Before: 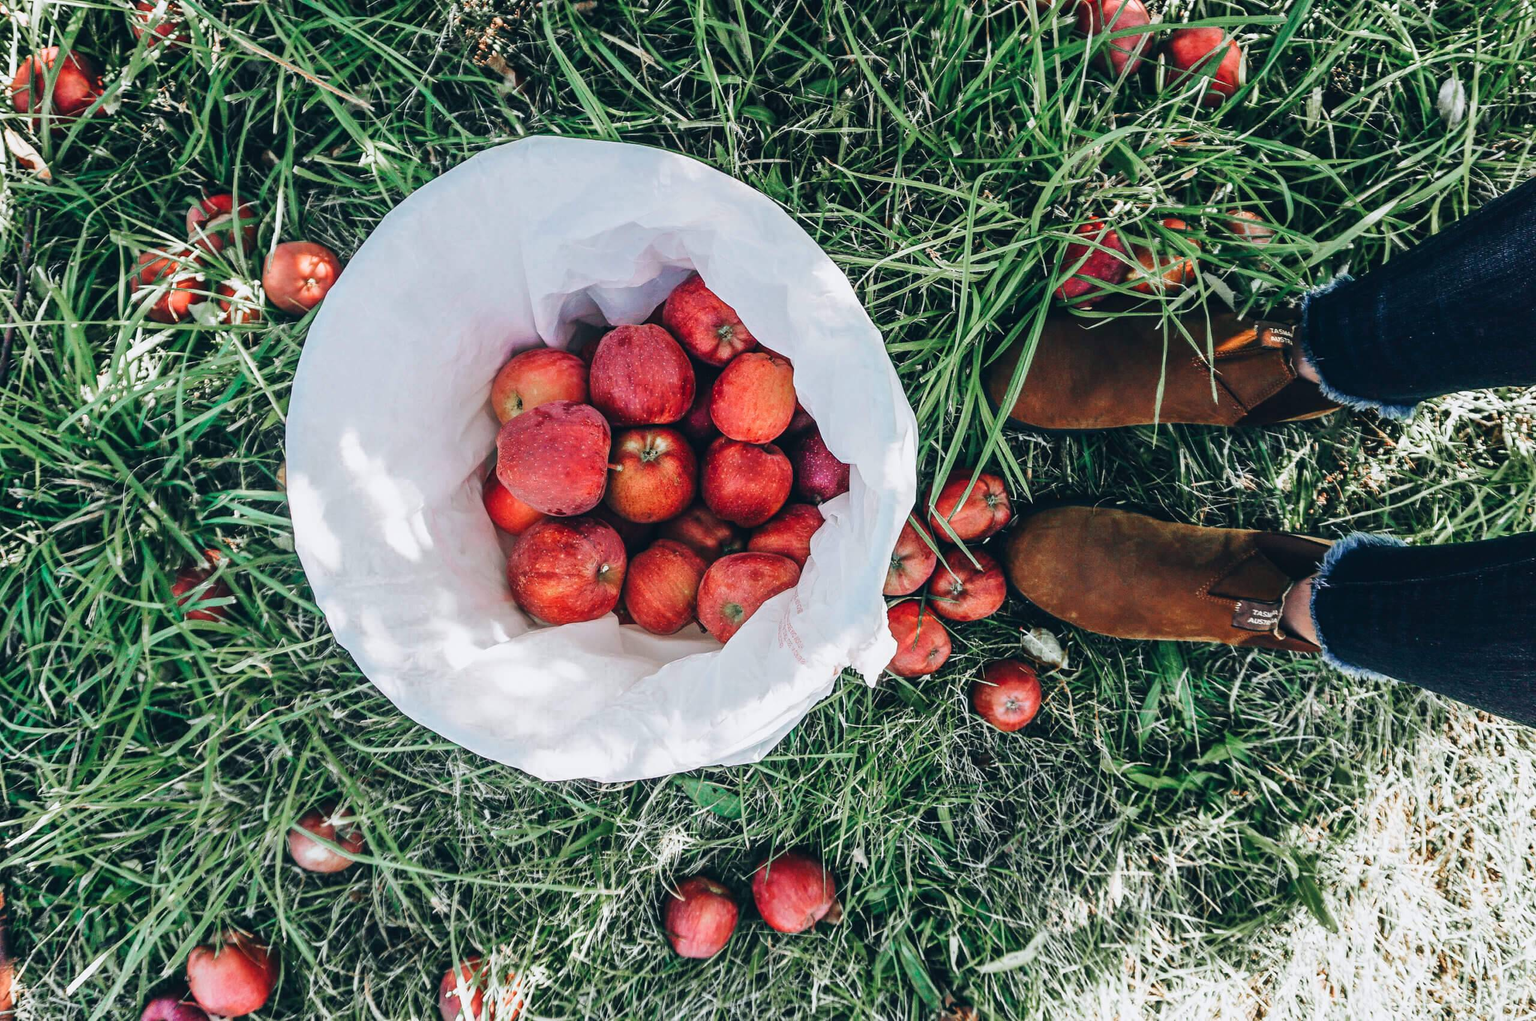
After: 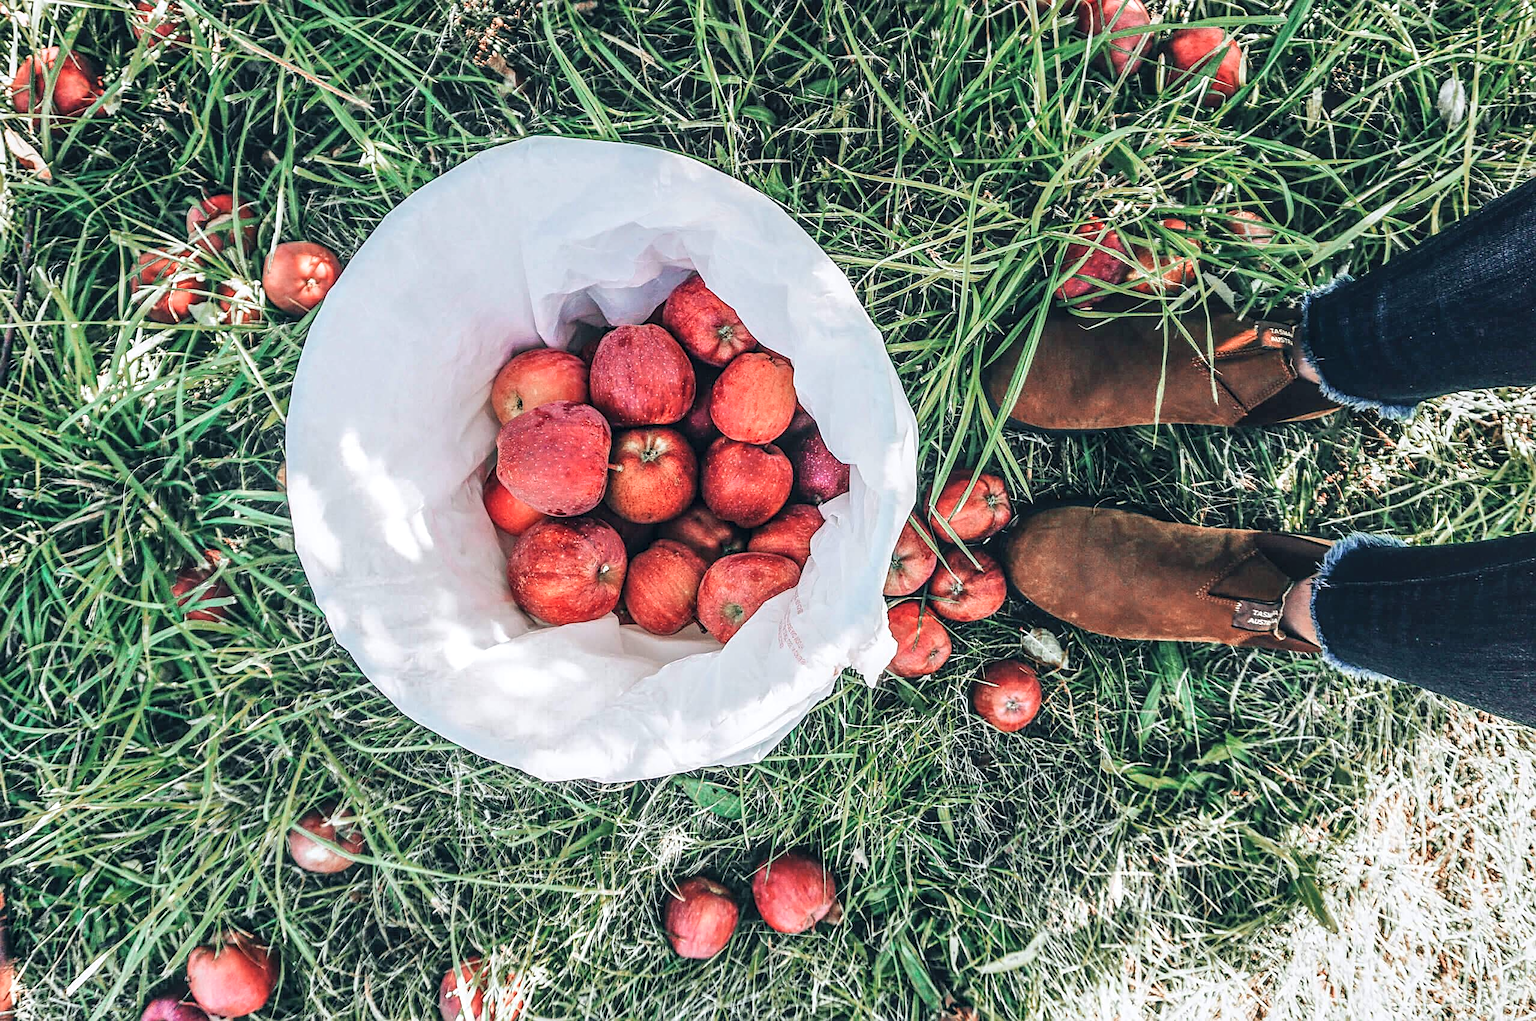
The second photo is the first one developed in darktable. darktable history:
local contrast: highlights 63%, detail 143%, midtone range 0.43
color zones: curves: ch2 [(0, 0.5) (0.084, 0.497) (0.323, 0.335) (0.4, 0.497) (1, 0.5)]
contrast brightness saturation: brightness 0.145
sharpen: on, module defaults
